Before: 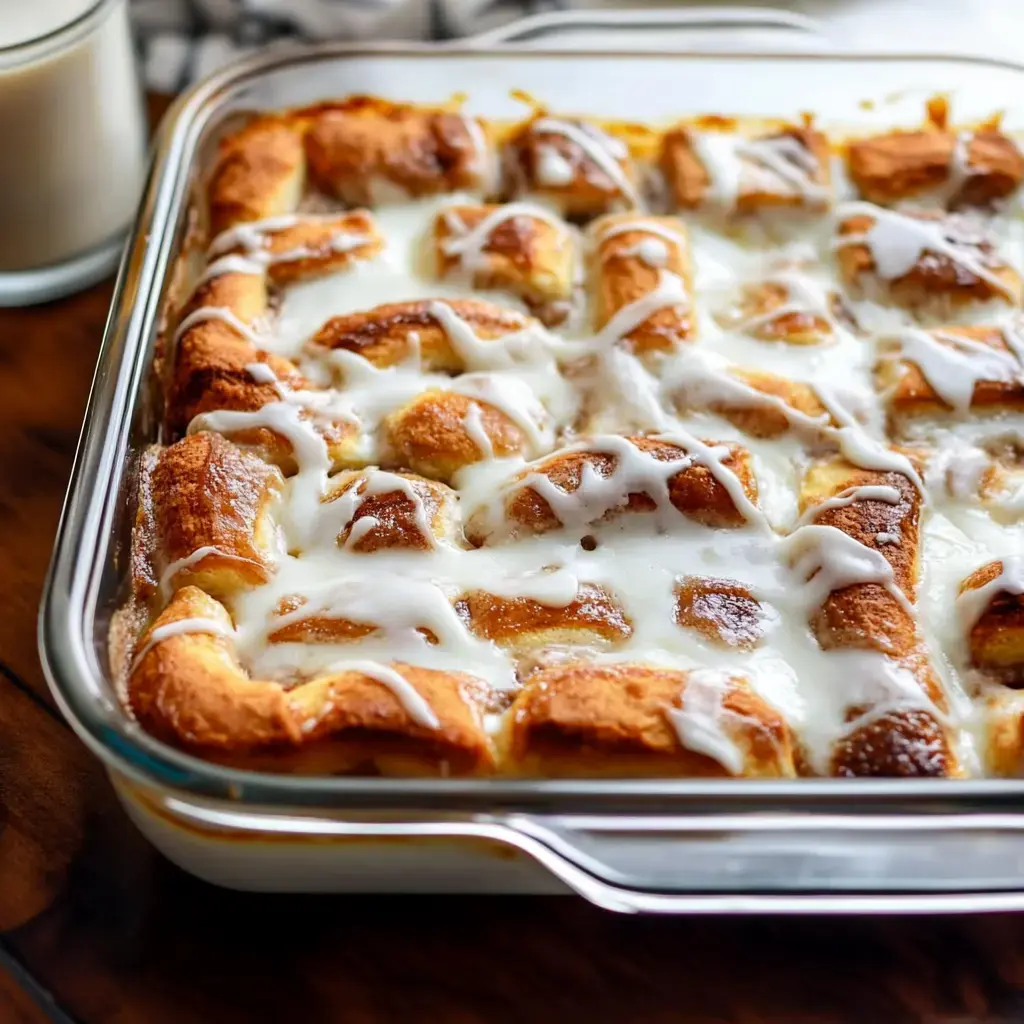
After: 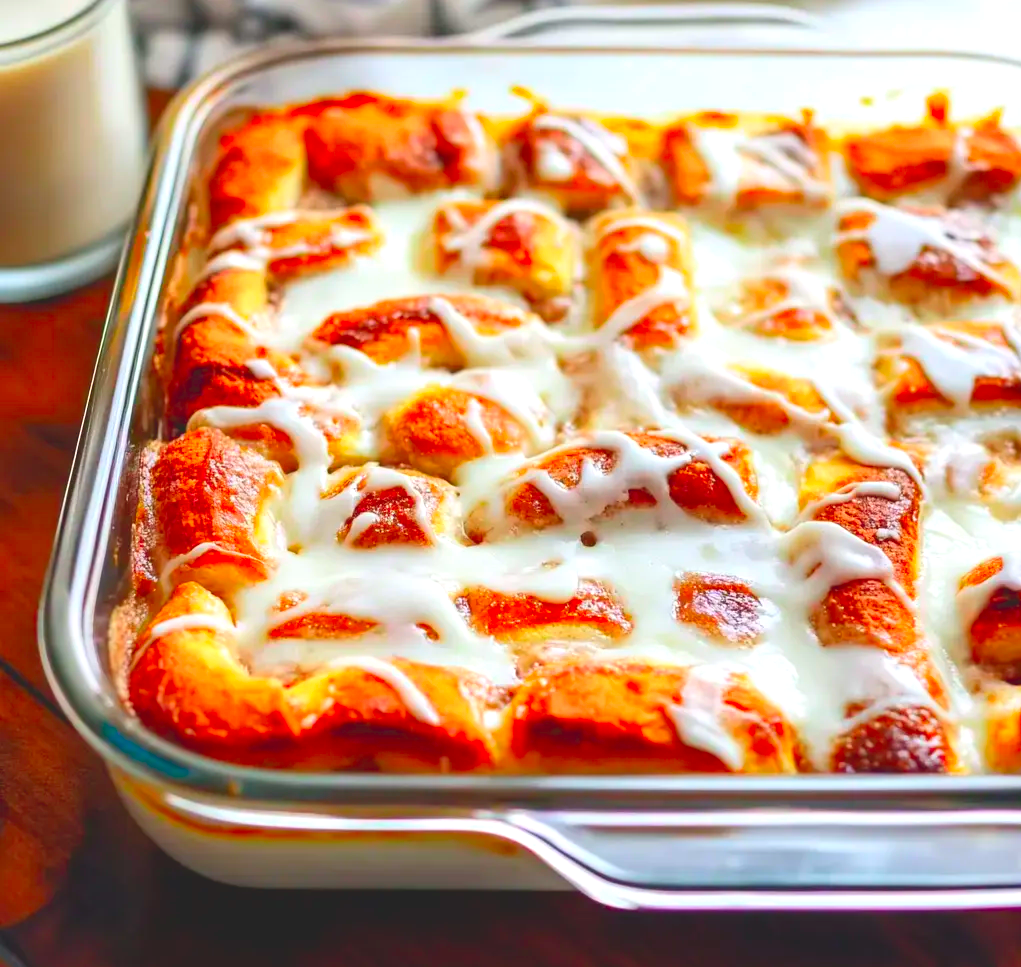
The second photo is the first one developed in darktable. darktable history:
crop: top 0.448%, right 0.264%, bottom 5.045%
color contrast: green-magenta contrast 1.69, blue-yellow contrast 1.49
exposure: exposure 0.935 EV, compensate highlight preservation false
contrast brightness saturation: contrast -0.28
